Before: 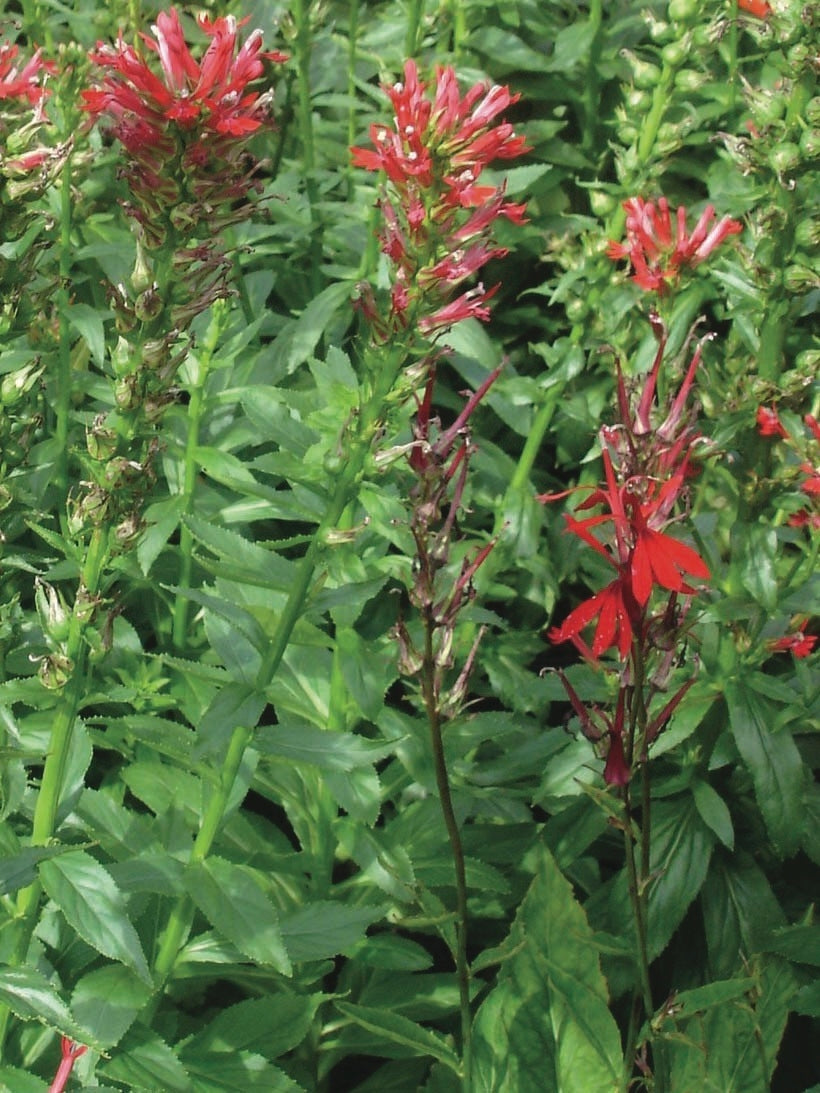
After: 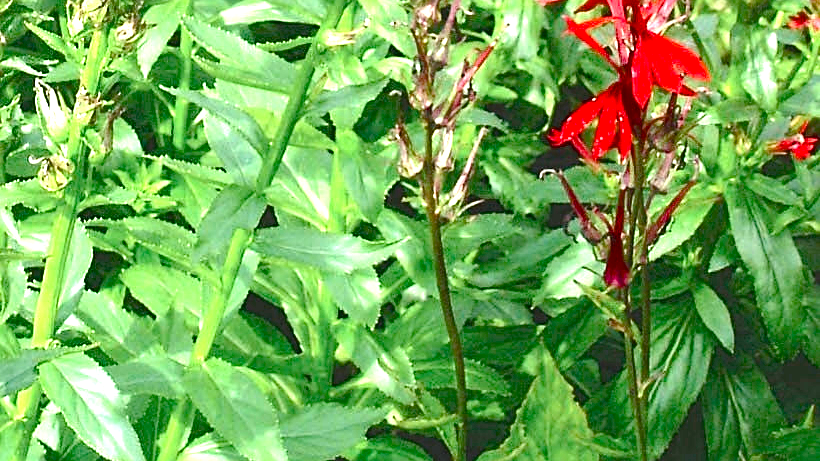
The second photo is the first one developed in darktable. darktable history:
crop: top 45.567%, bottom 12.217%
color balance rgb: perceptual saturation grading › global saturation 34.824%, perceptual saturation grading › highlights -29.91%, perceptual saturation grading › shadows 34.862%, saturation formula JzAzBz (2021)
sharpen: on, module defaults
exposure: black level correction 0, exposure 1.681 EV, compensate highlight preservation false
